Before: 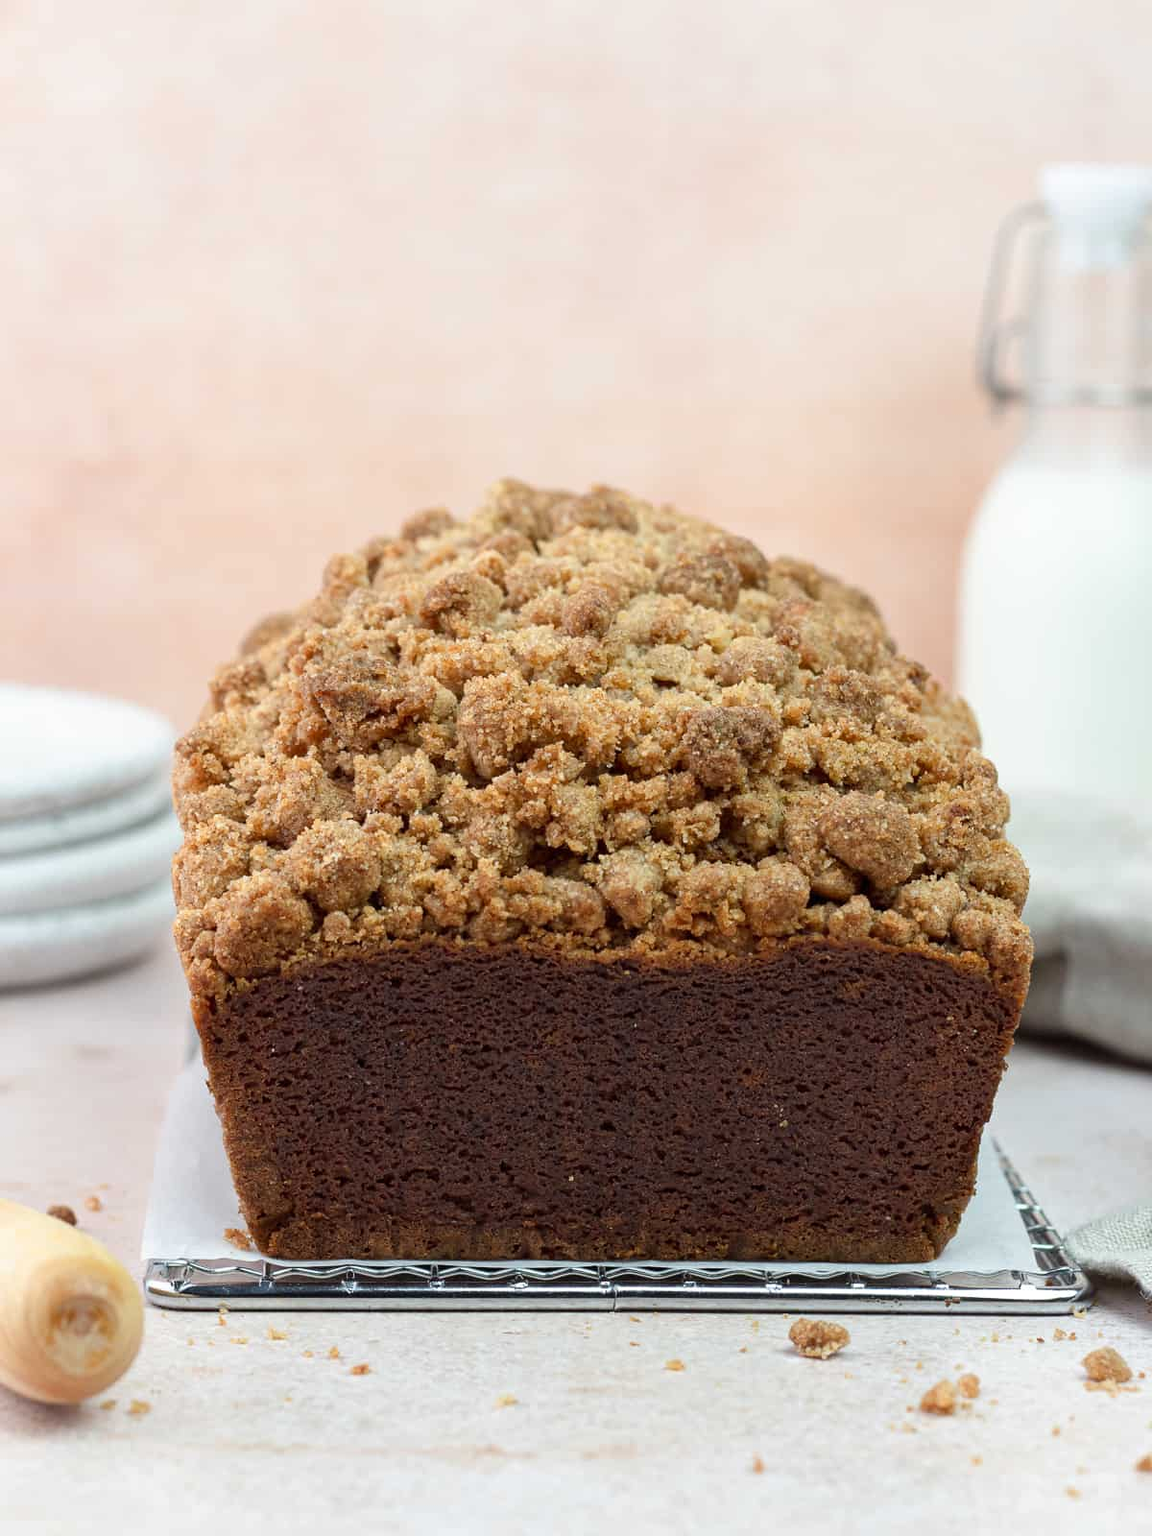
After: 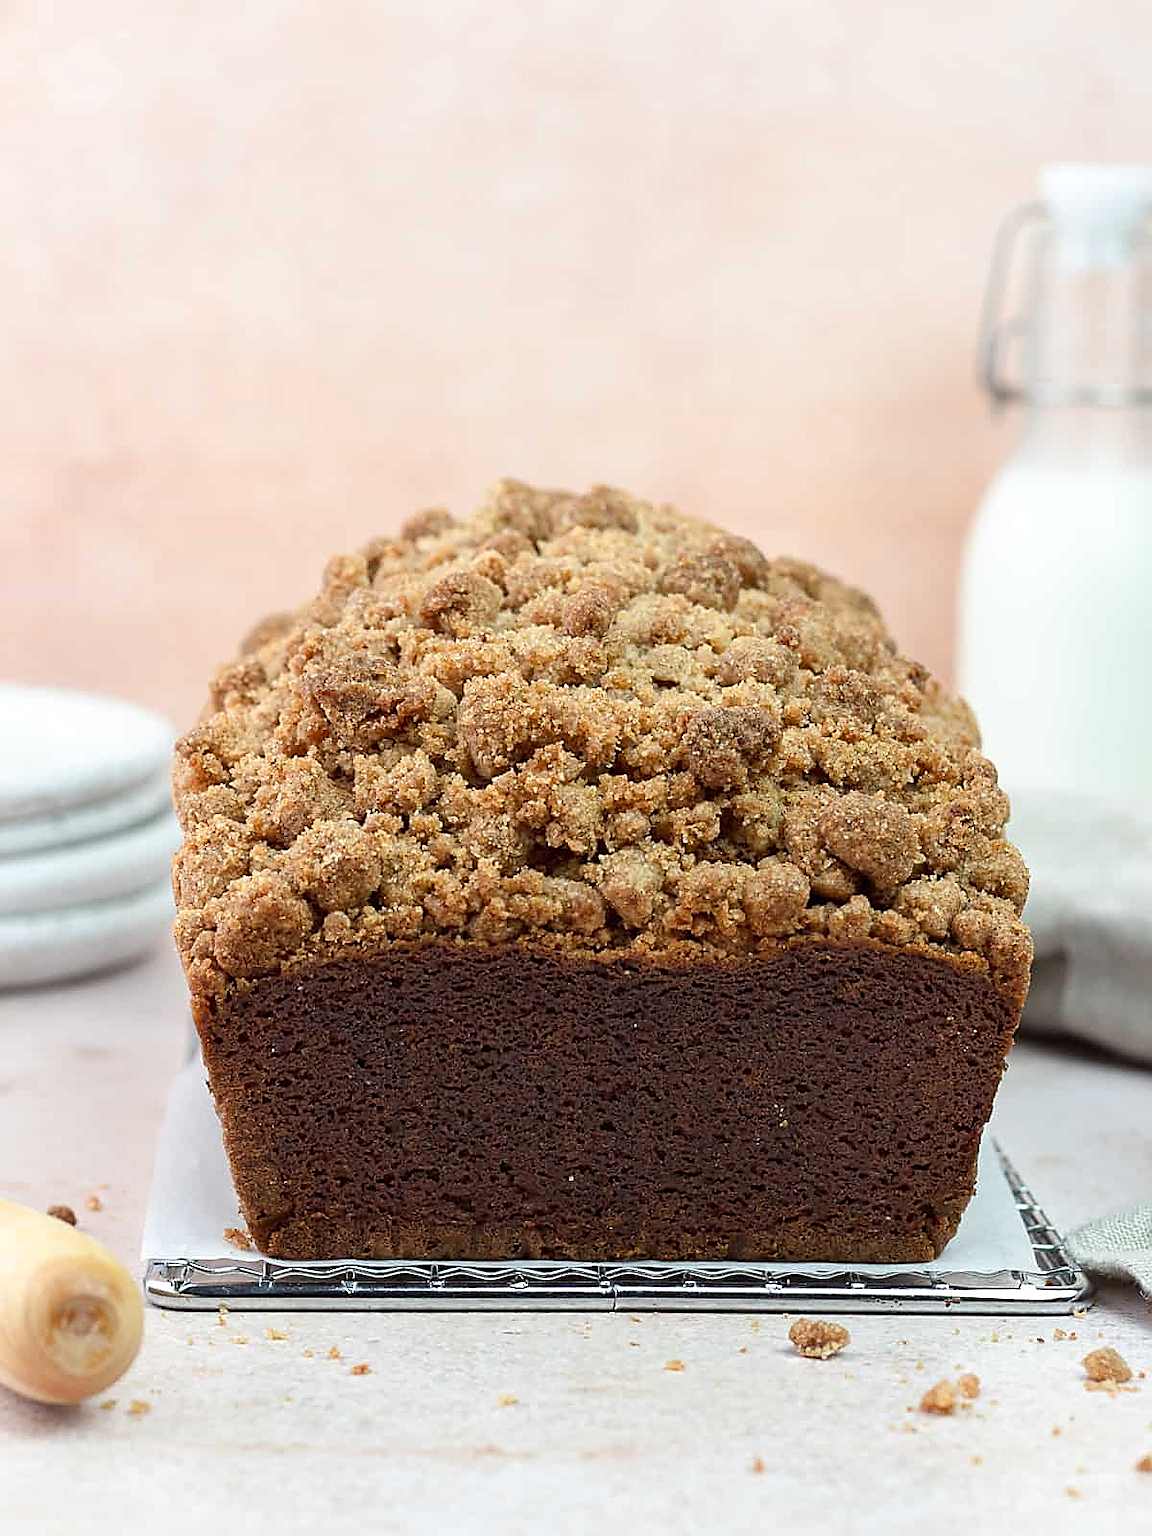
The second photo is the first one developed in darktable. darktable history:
shadows and highlights: shadows -10, white point adjustment 1.5, highlights 10
sharpen: radius 1.4, amount 1.25, threshold 0.7
